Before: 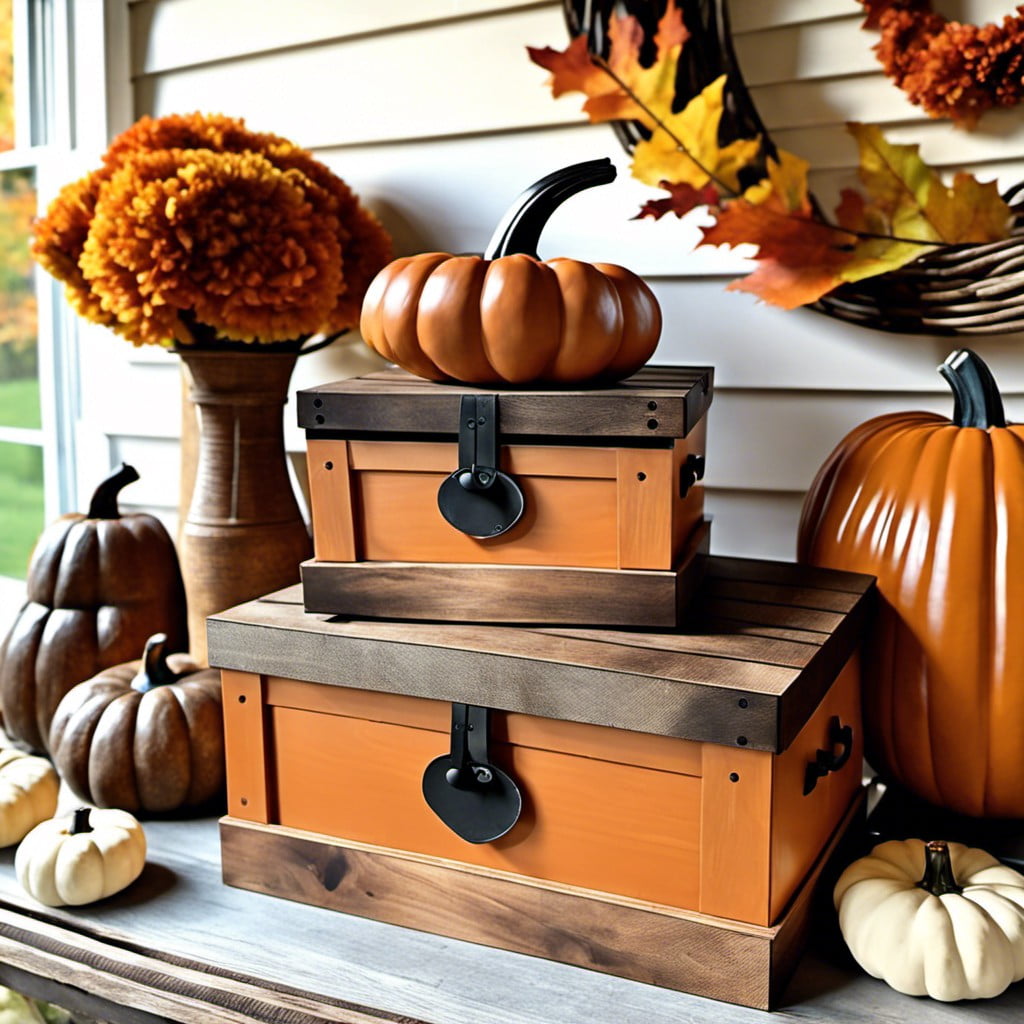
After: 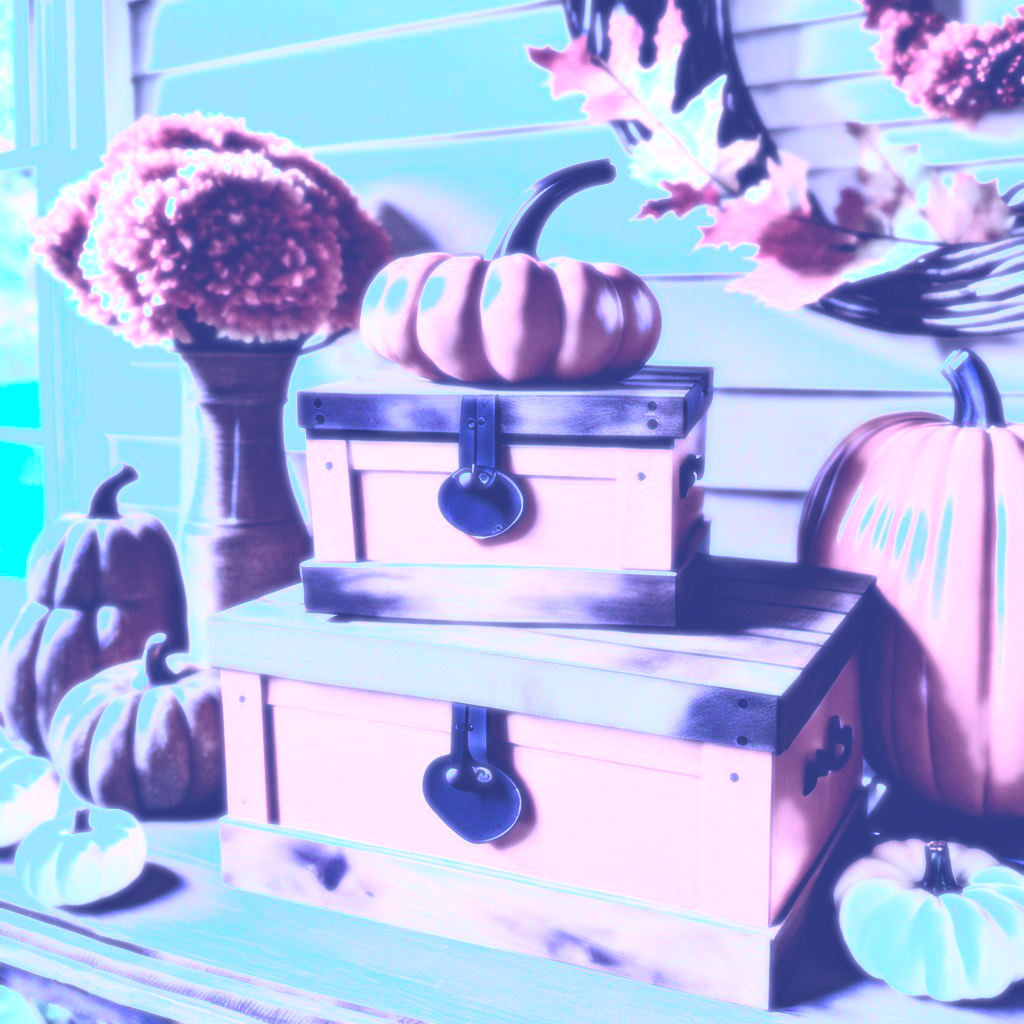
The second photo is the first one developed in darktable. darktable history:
color calibration: output R [0.948, 0.091, -0.04, 0], output G [-0.3, 1.384, -0.085, 0], output B [-0.108, 0.061, 1.08, 0], illuminant as shot in camera, x 0.484, y 0.43, temperature 2405.29 K
haze removal: compatibility mode true, adaptive false
exposure: black level correction -0.028, compensate highlight preservation false
shadows and highlights: shadows -10, white point adjustment 1.5, highlights 10
bloom: size 0%, threshold 54.82%, strength 8.31%
white balance: red 0.983, blue 1.036
contrast brightness saturation: contrast 0.39, brightness 0.53
color correction: highlights a* 15.46, highlights b* -20.56
